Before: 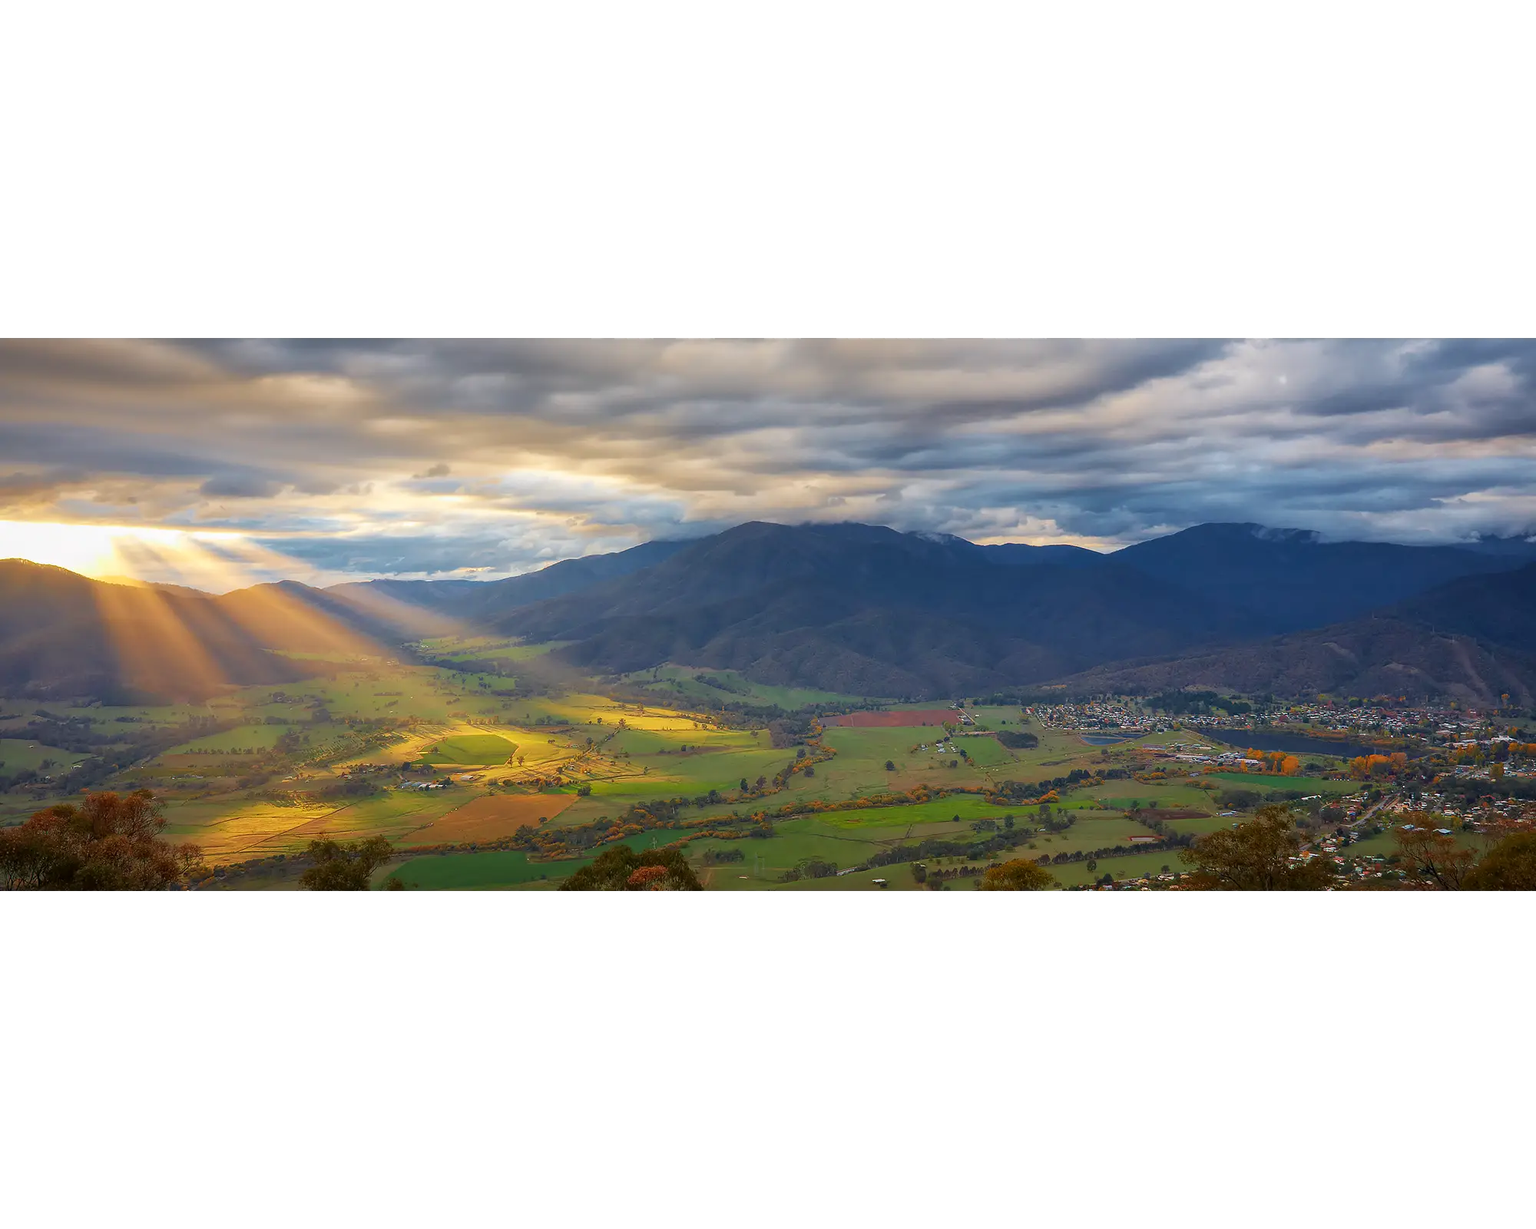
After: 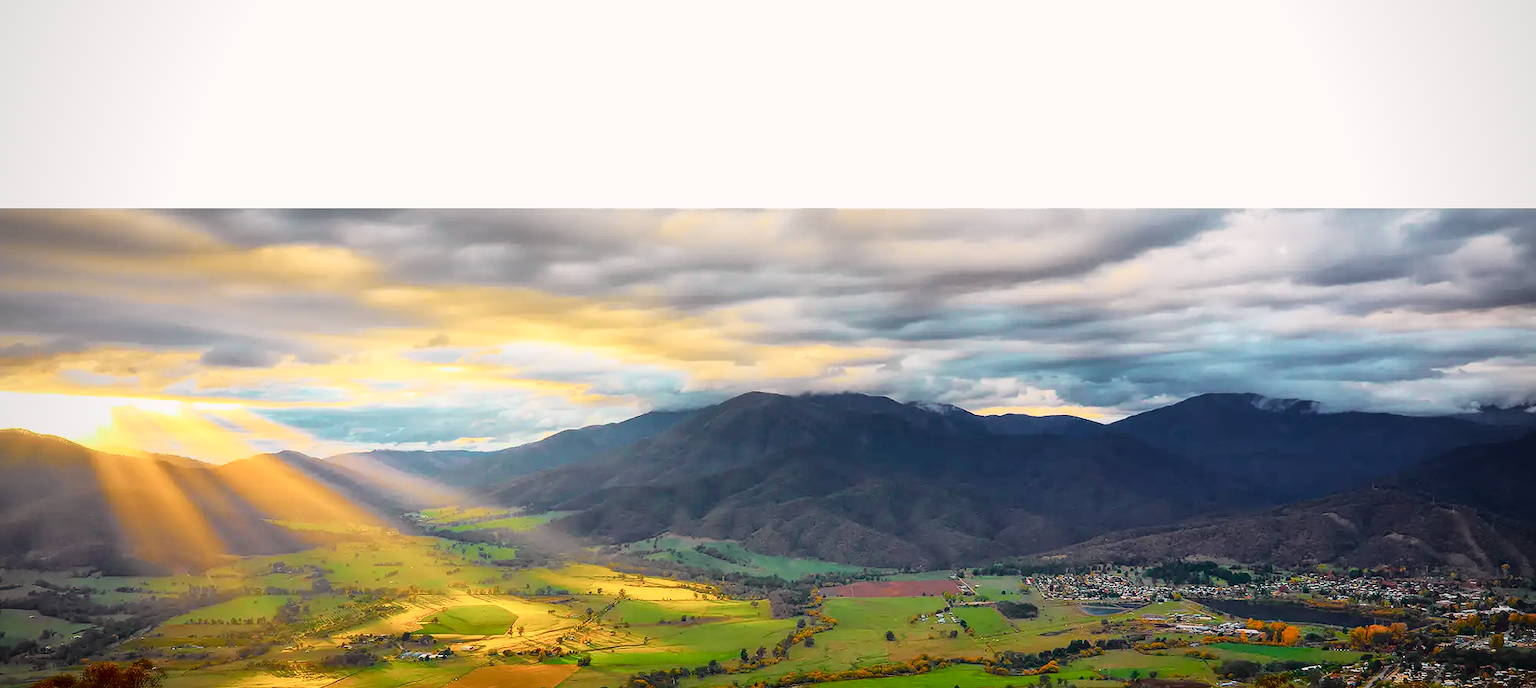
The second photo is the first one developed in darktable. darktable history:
tone curve: curves: ch0 [(0, 0.022) (0.177, 0.086) (0.392, 0.438) (0.704, 0.844) (0.858, 0.938) (1, 0.981)]; ch1 [(0, 0) (0.402, 0.36) (0.476, 0.456) (0.498, 0.501) (0.518, 0.521) (0.58, 0.598) (0.619, 0.65) (0.692, 0.737) (1, 1)]; ch2 [(0, 0) (0.415, 0.438) (0.483, 0.499) (0.503, 0.507) (0.526, 0.537) (0.563, 0.624) (0.626, 0.714) (0.699, 0.753) (0.997, 0.858)], color space Lab, independent channels
crop and rotate: top 10.605%, bottom 33.274%
vignetting: fall-off radius 63.6%
